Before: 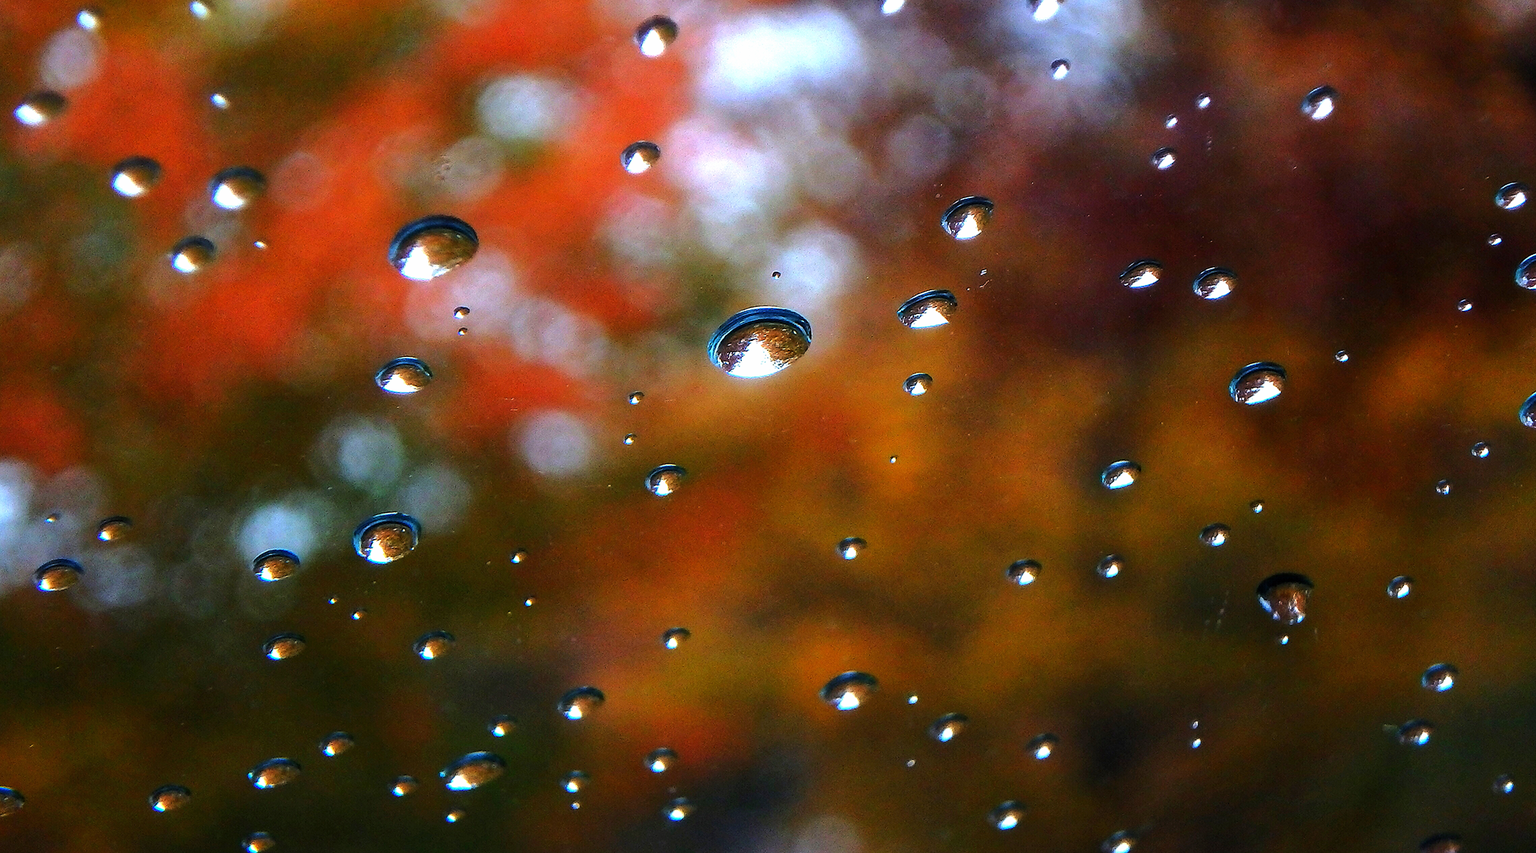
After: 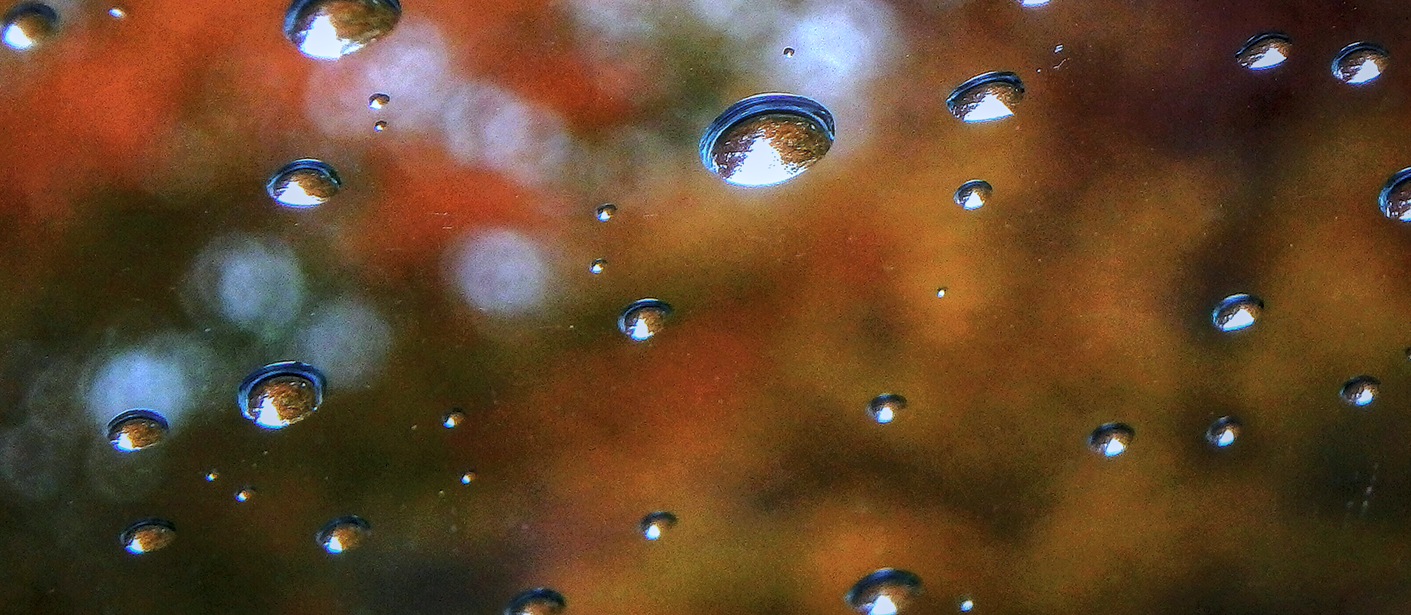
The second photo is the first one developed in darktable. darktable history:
crop: left 11.123%, top 27.61%, right 18.3%, bottom 17.034%
white balance: red 0.931, blue 1.11
color contrast: green-magenta contrast 0.84, blue-yellow contrast 0.86
local contrast: highlights 66%, shadows 33%, detail 166%, midtone range 0.2
